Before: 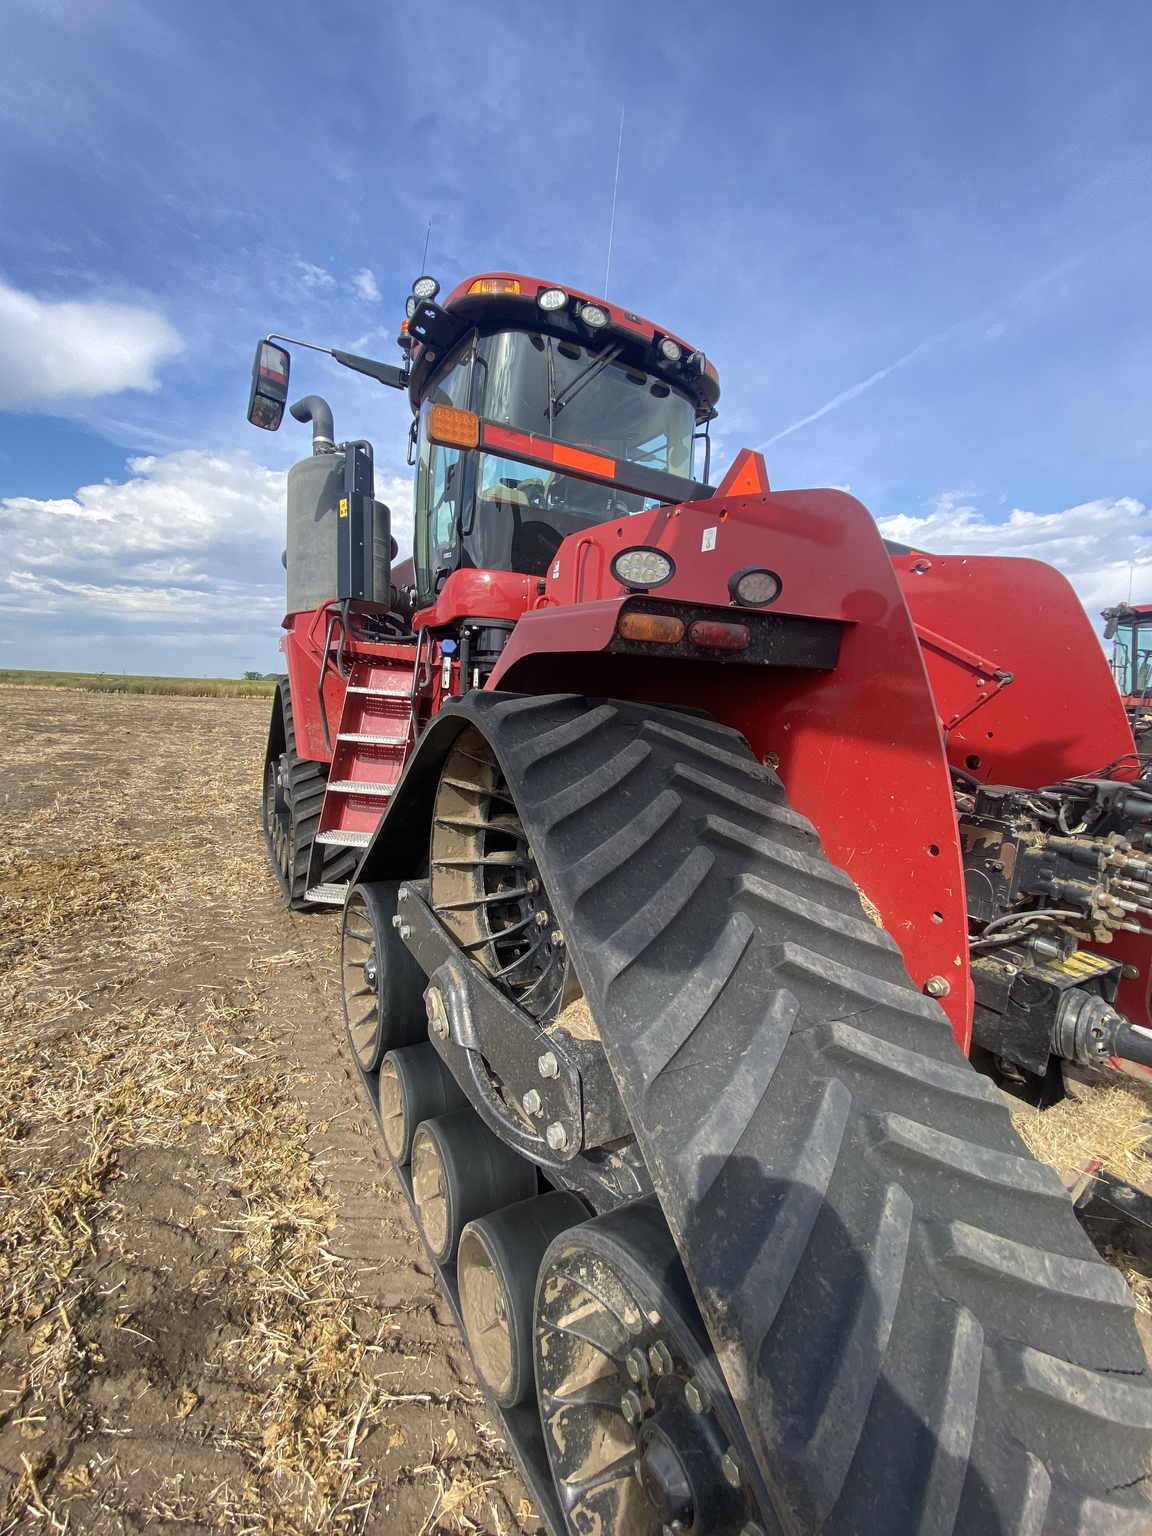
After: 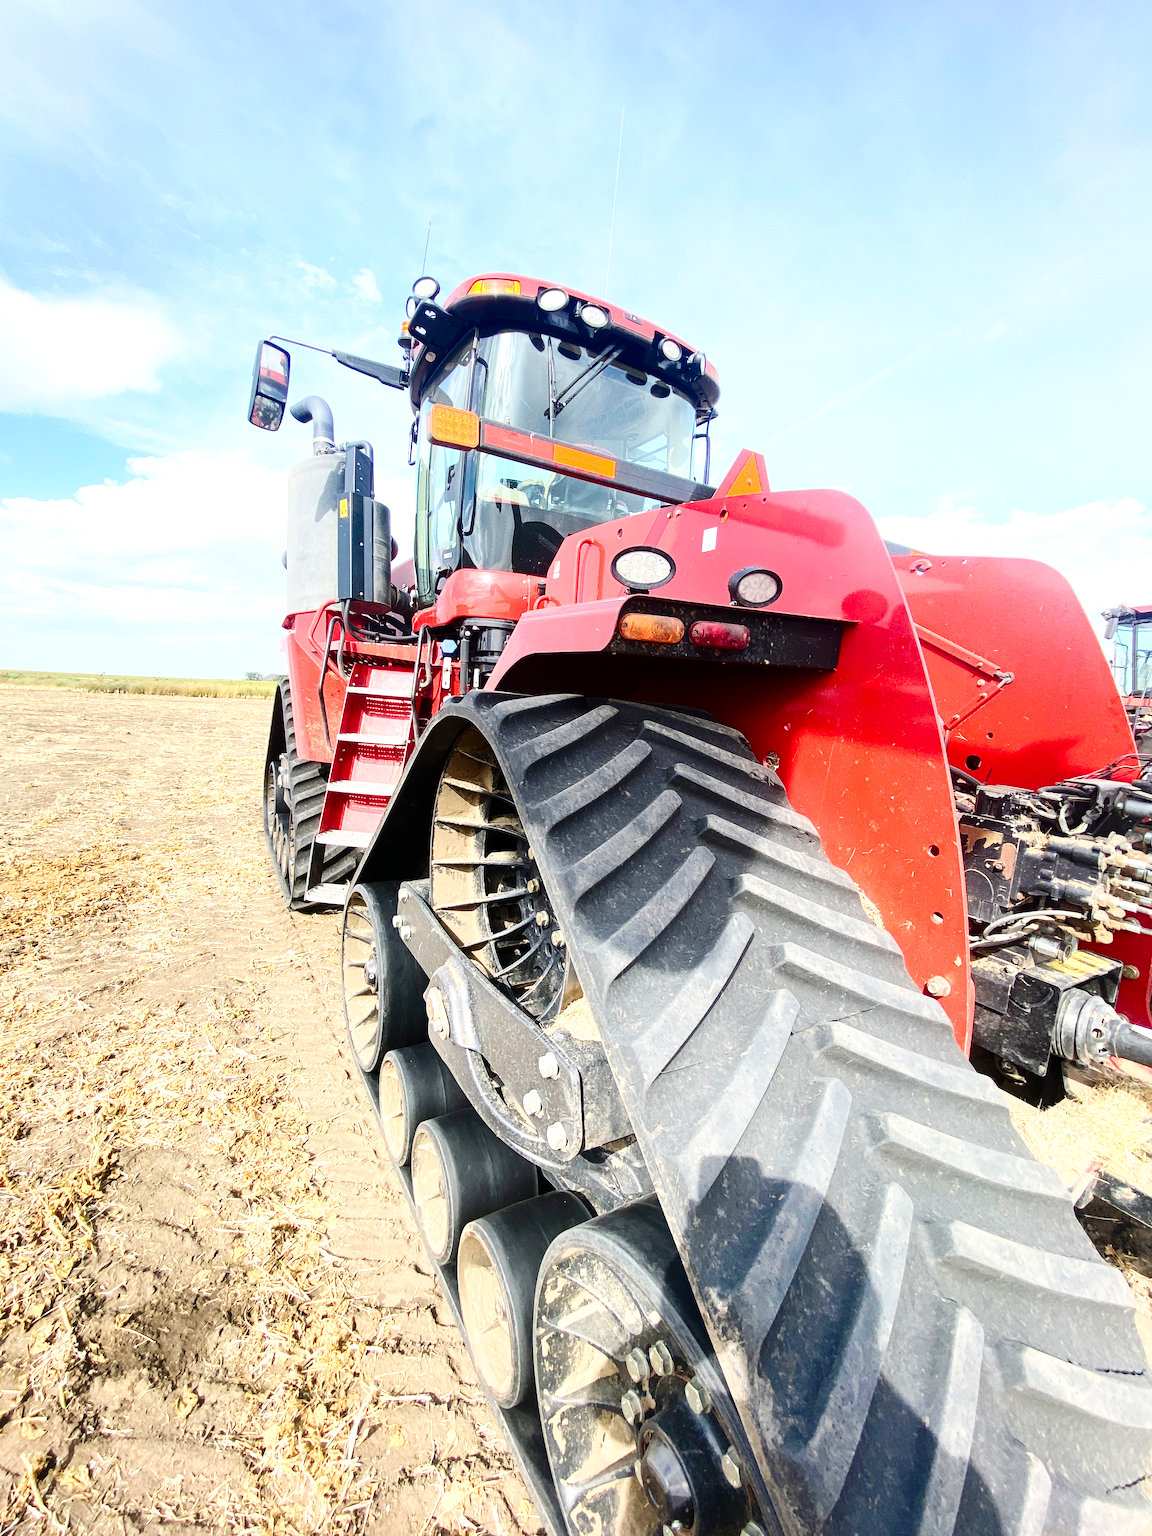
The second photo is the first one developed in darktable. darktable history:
exposure: exposure 1 EV, compensate highlight preservation false
base curve: curves: ch0 [(0, 0) (0.036, 0.025) (0.121, 0.166) (0.206, 0.329) (0.605, 0.79) (1, 1)], preserve colors none
contrast brightness saturation: contrast 0.22
